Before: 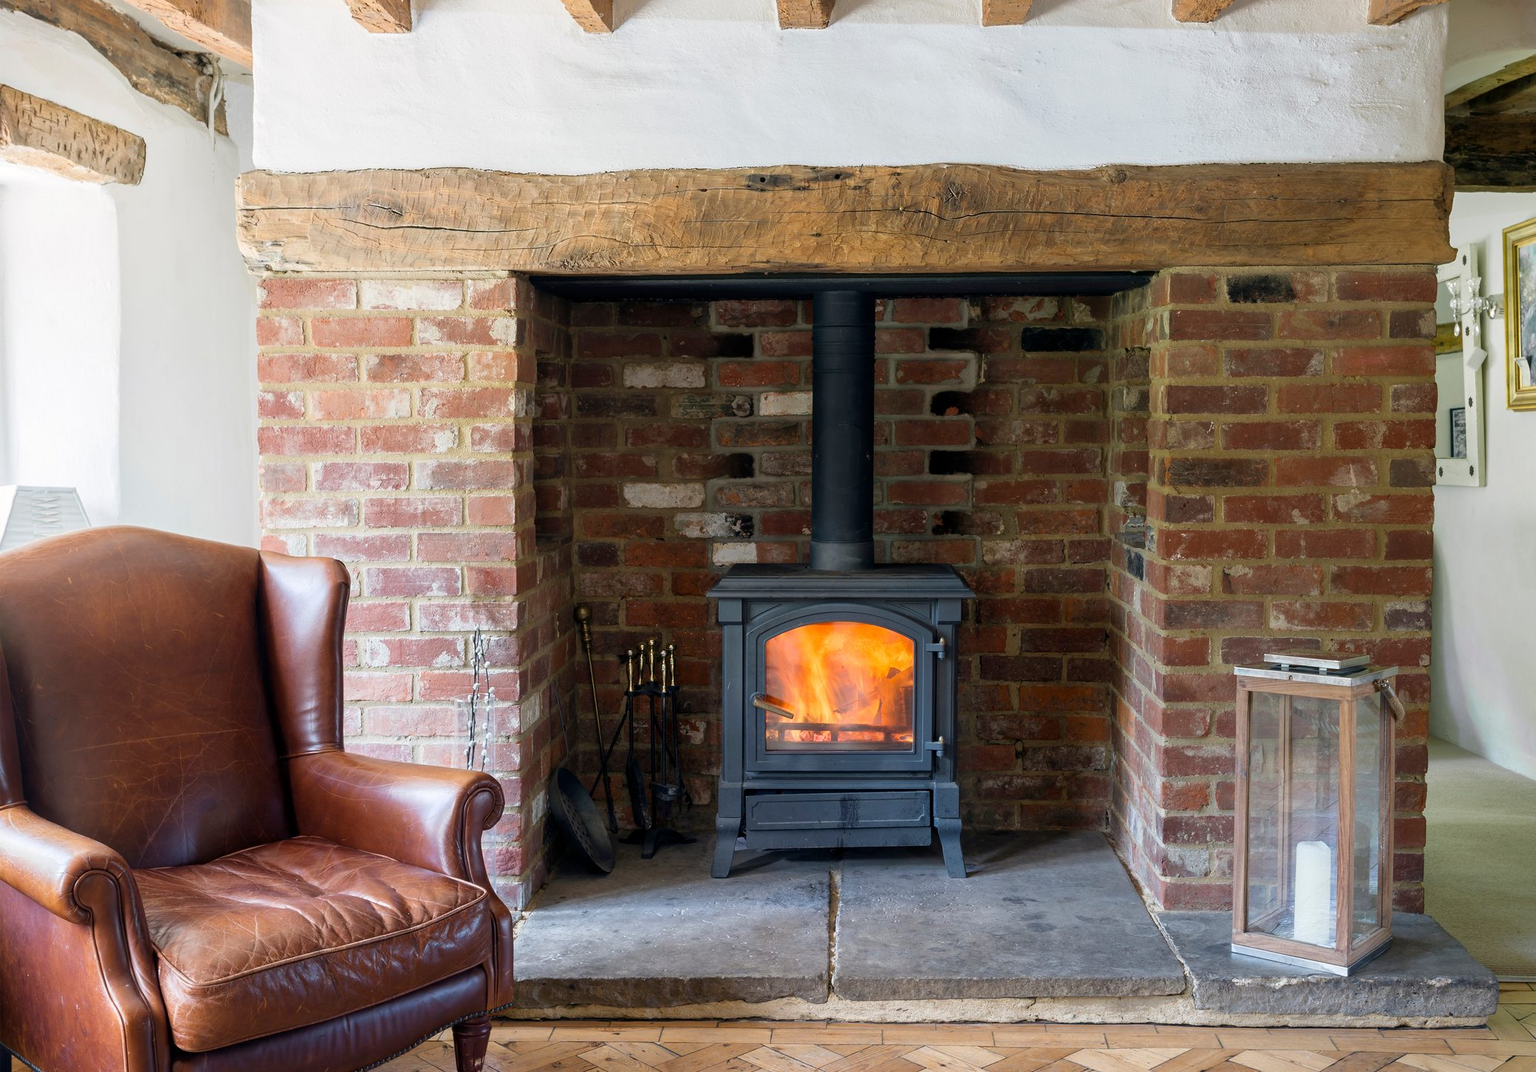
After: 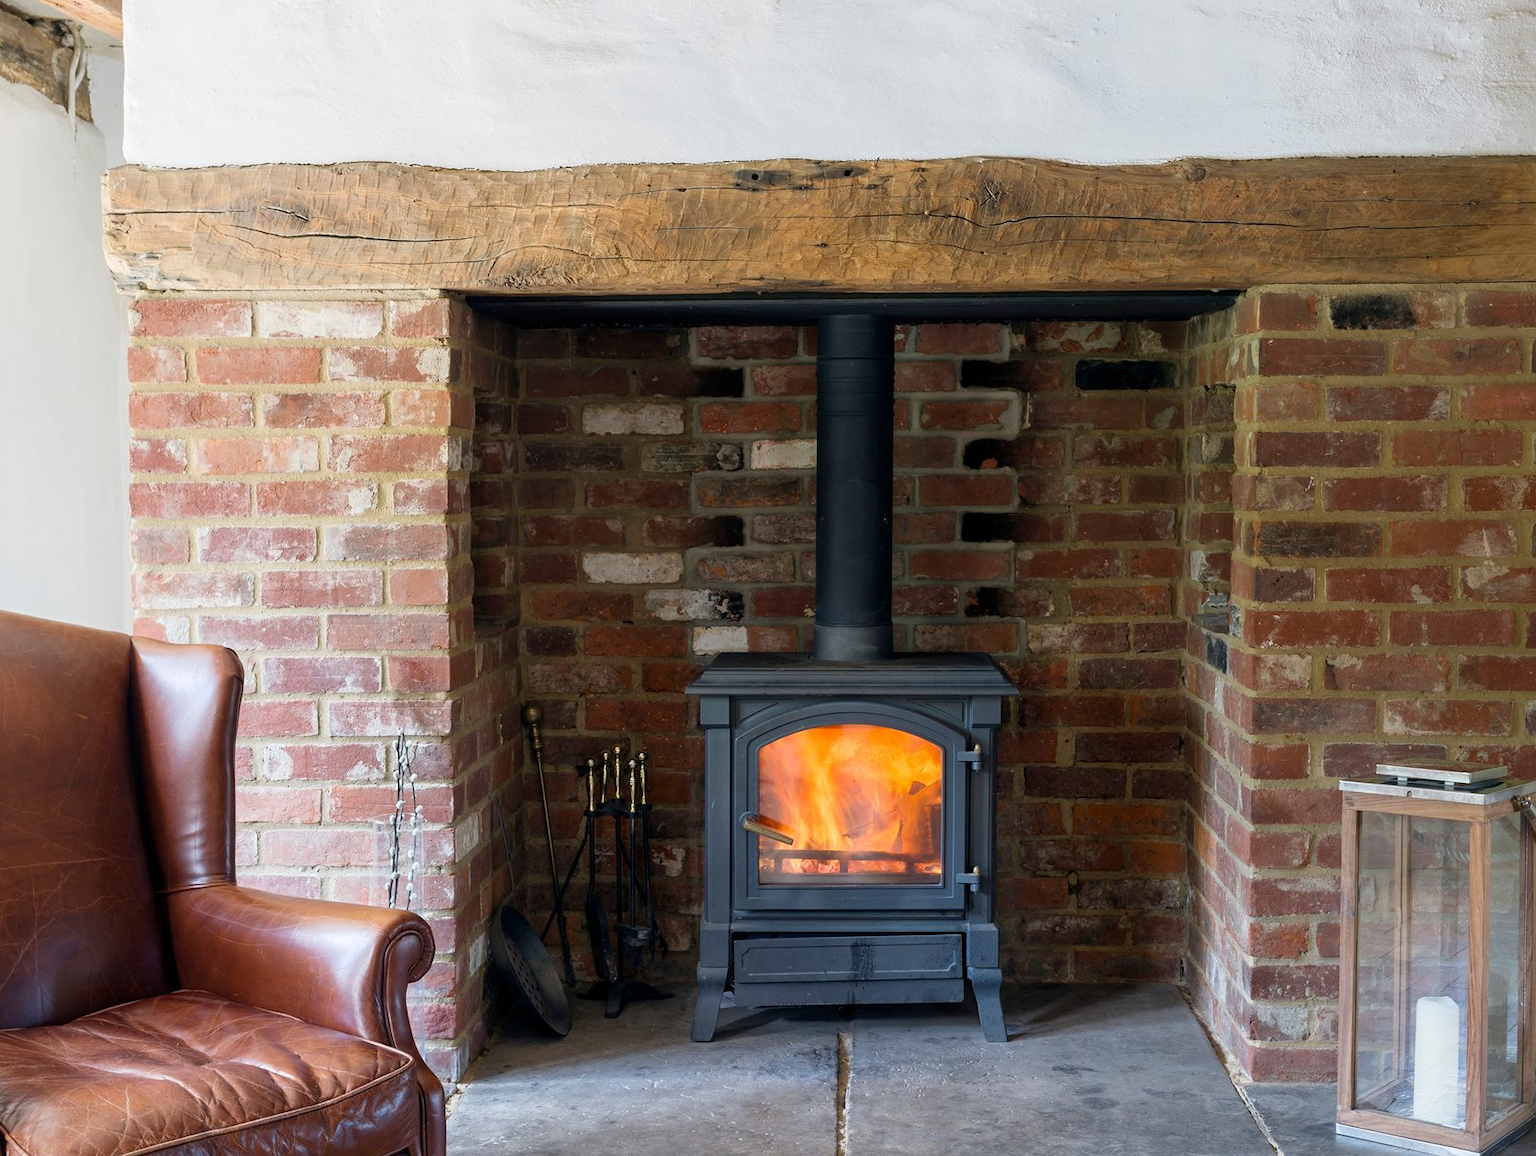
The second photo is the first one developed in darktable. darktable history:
crop: left 10.024%, top 3.492%, right 9.255%, bottom 9.433%
